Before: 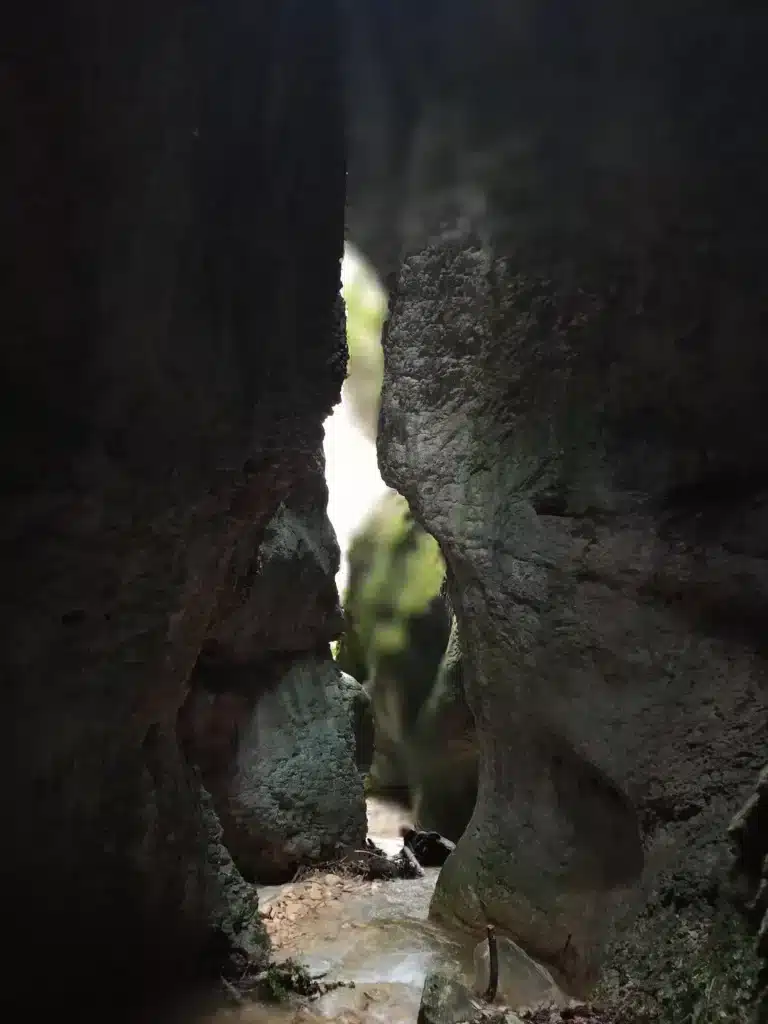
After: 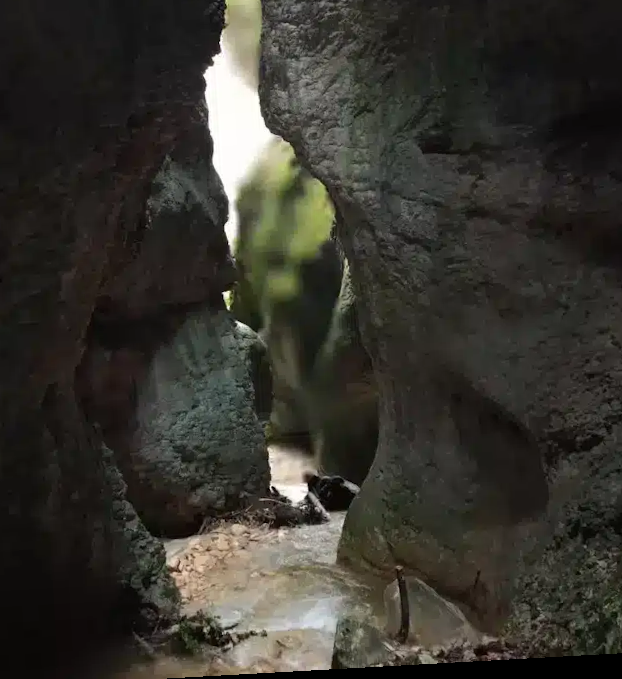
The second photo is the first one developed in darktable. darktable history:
crop and rotate: left 17.299%, top 35.115%, right 7.015%, bottom 1.024%
rotate and perspective: rotation -3.18°, automatic cropping off
